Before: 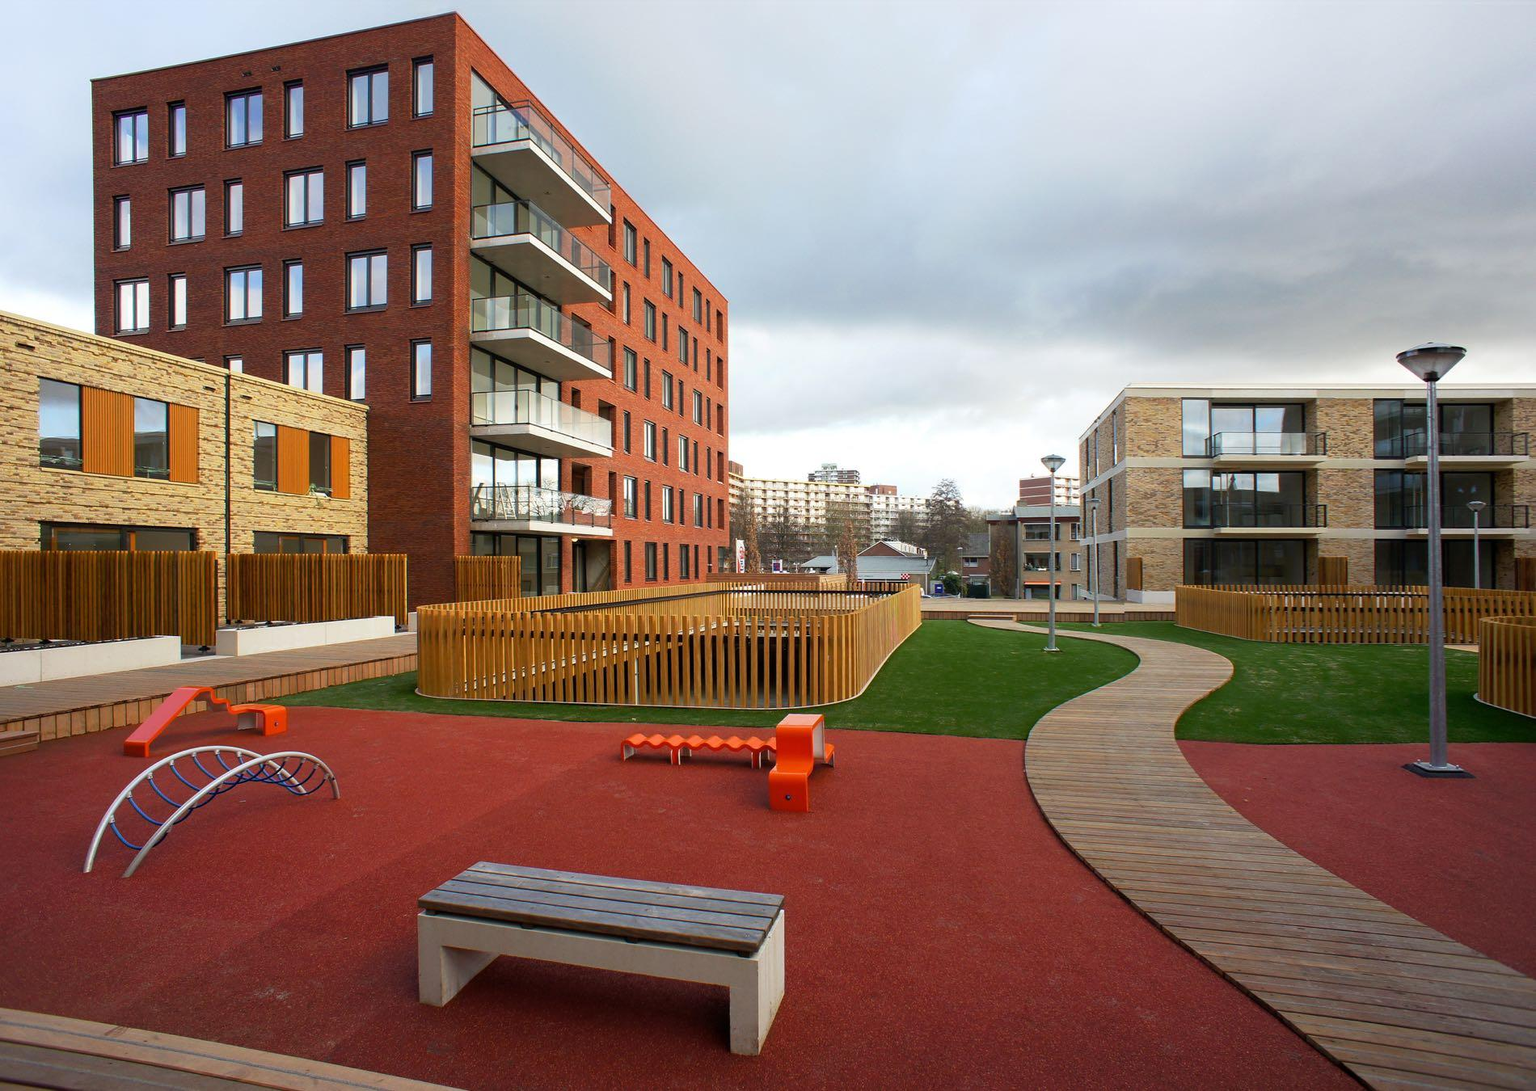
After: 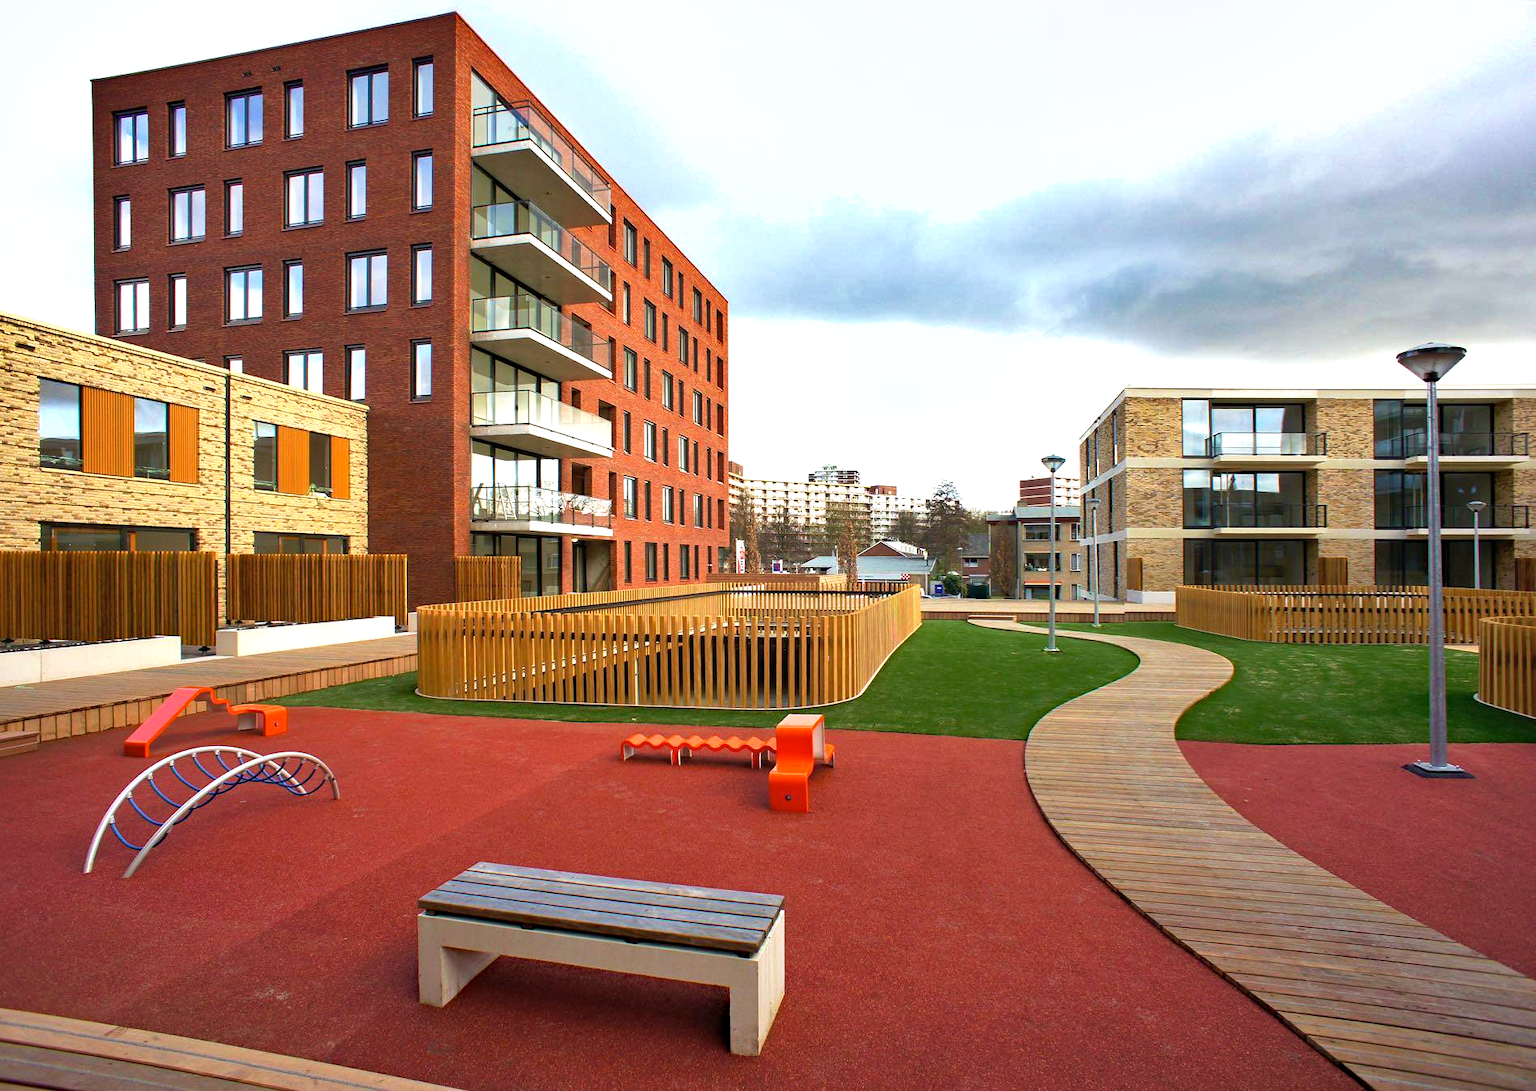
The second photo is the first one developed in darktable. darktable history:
shadows and highlights: low approximation 0.01, soften with gaussian
velvia: on, module defaults
haze removal: compatibility mode true, adaptive false
exposure: black level correction 0, exposure 0.701 EV, compensate highlight preservation false
levels: mode automatic
